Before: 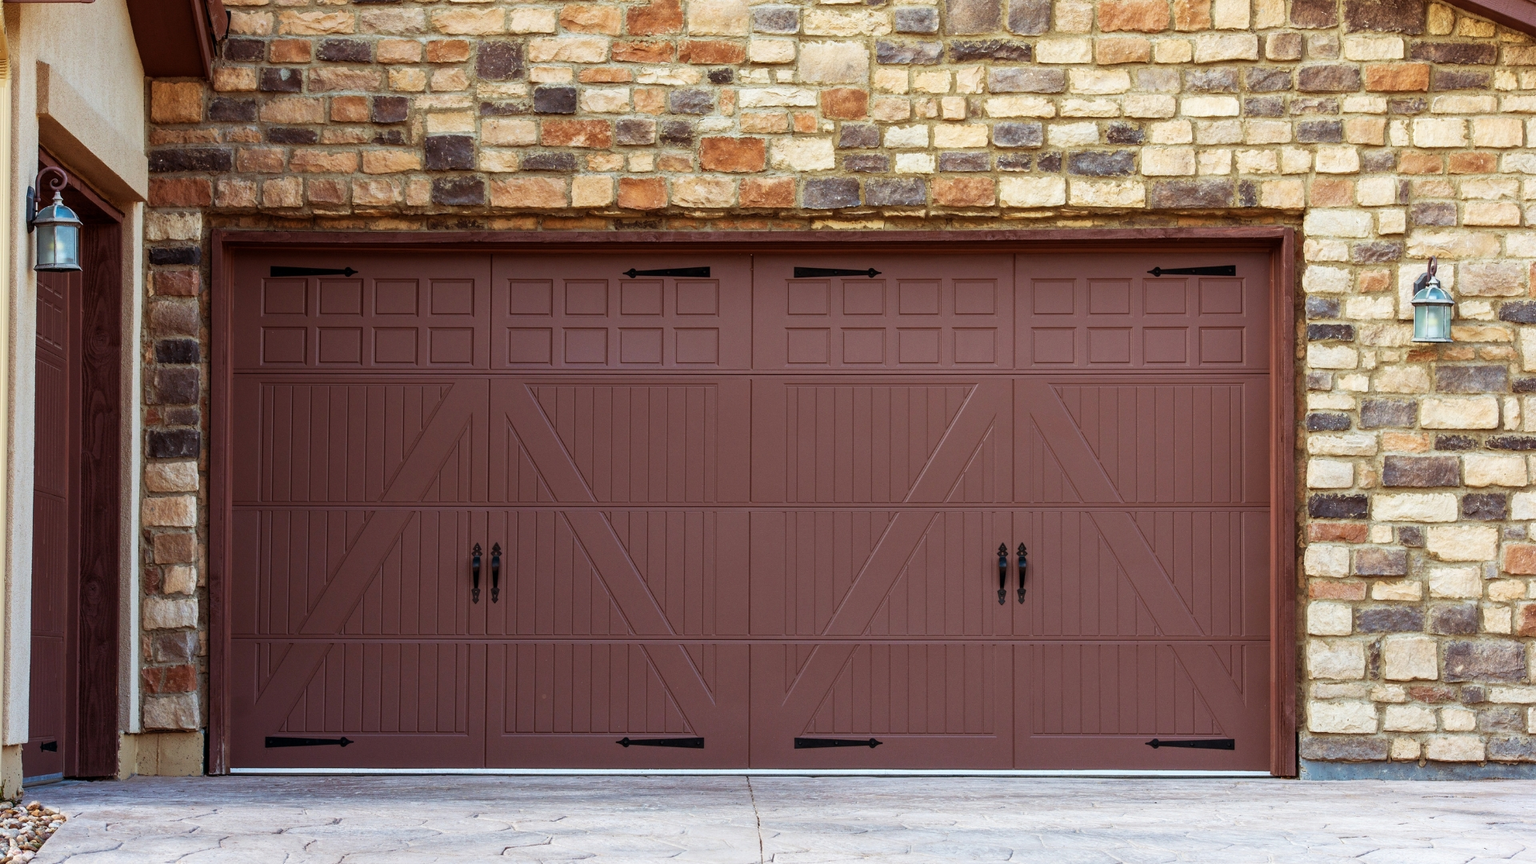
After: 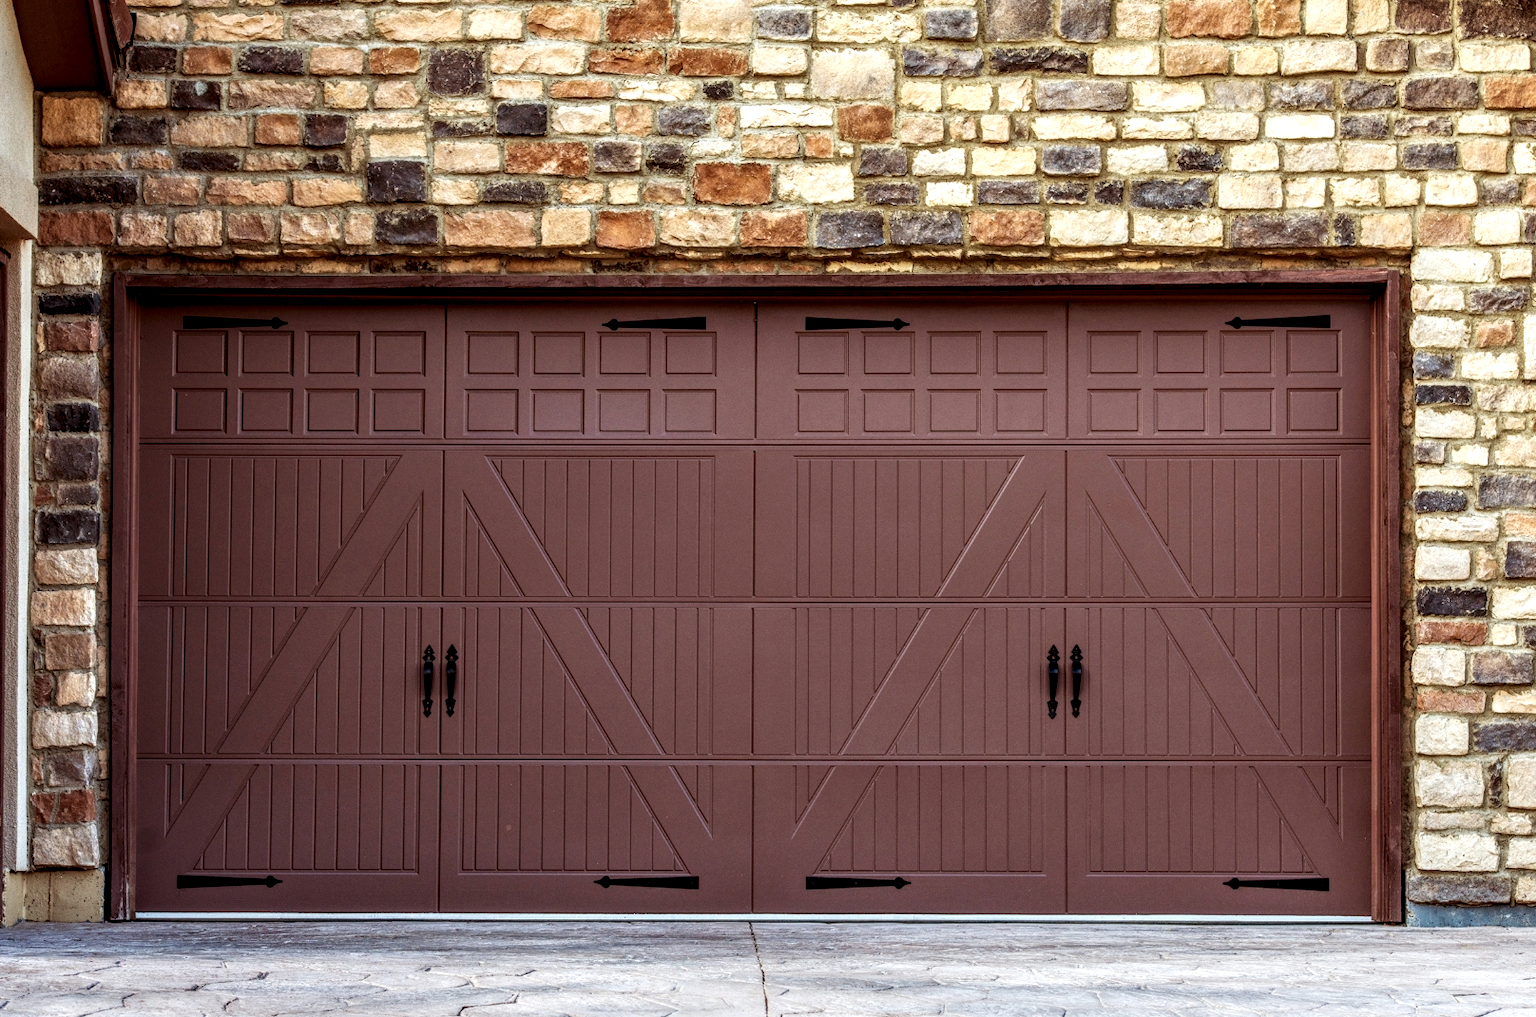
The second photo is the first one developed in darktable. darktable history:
crop: left 7.598%, right 7.873%
local contrast: highlights 0%, shadows 0%, detail 182%
